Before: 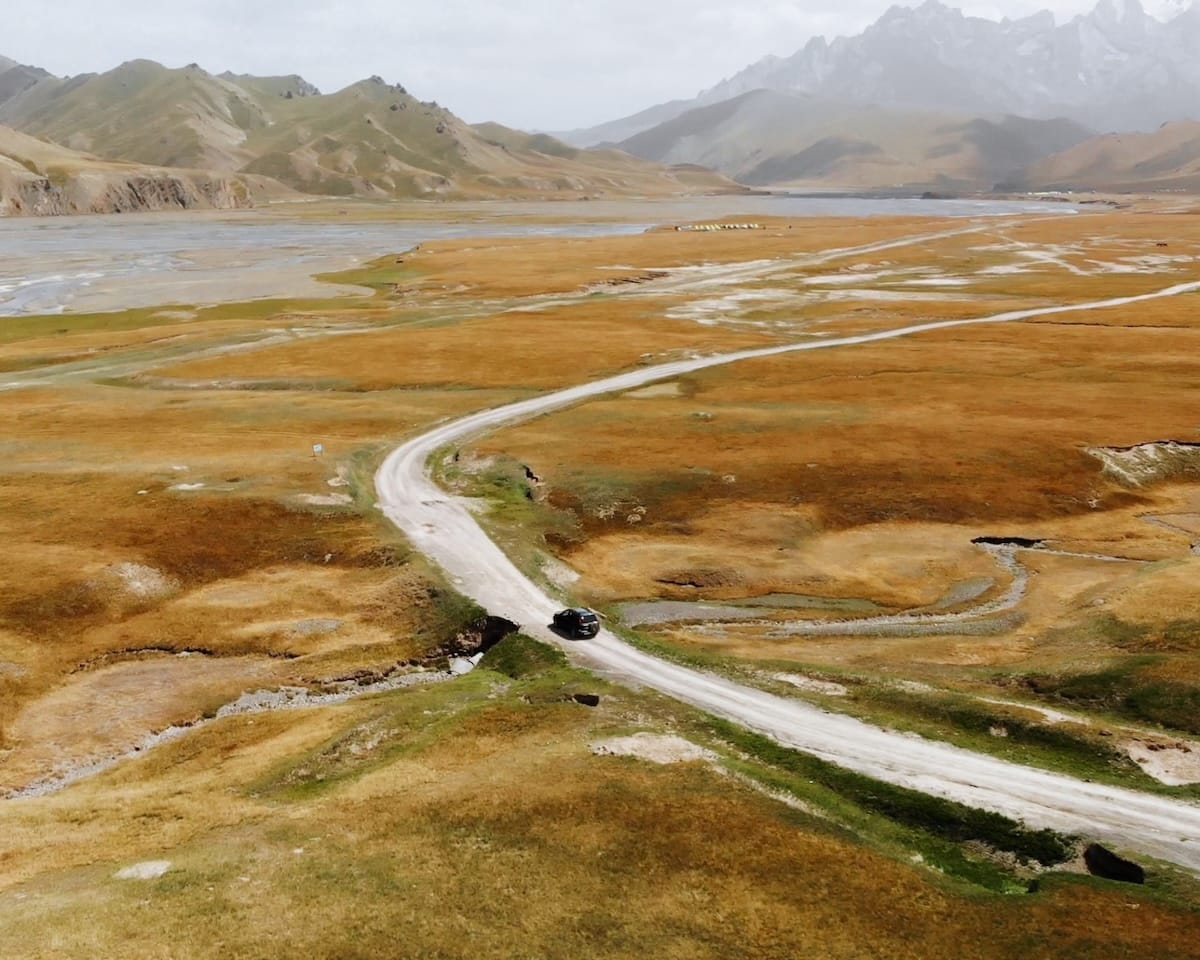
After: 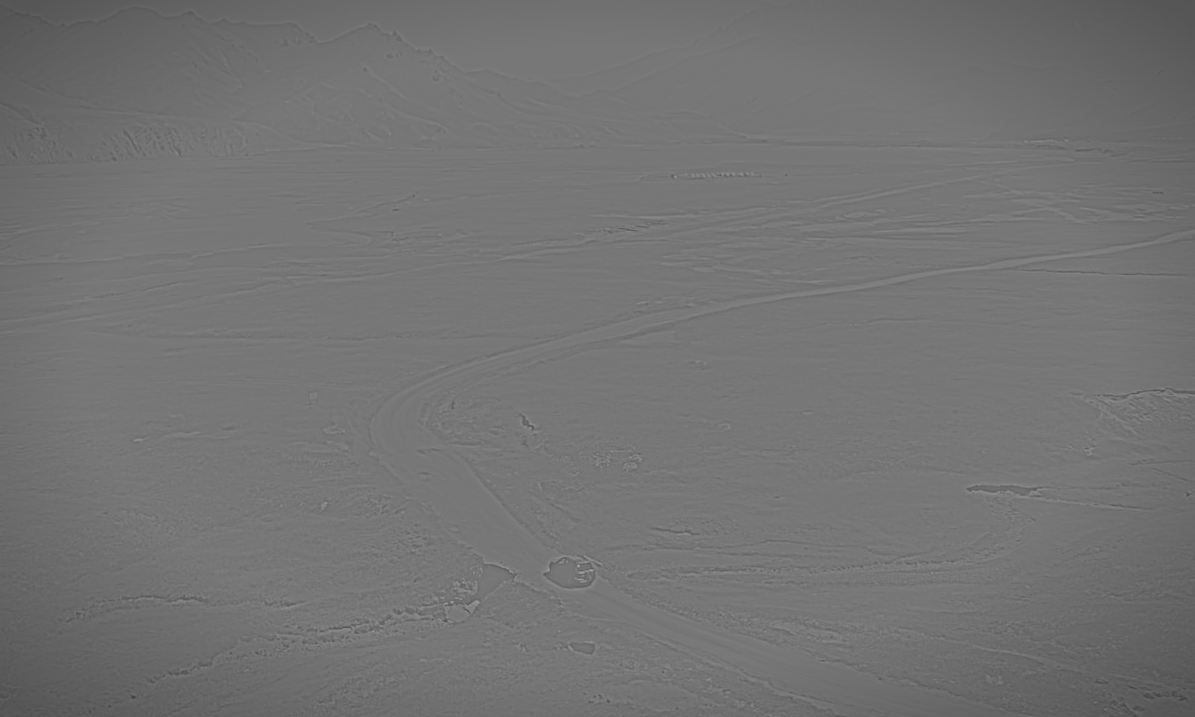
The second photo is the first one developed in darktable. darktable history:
highpass: sharpness 5.84%, contrast boost 8.44%
crop: left 0.387%, top 5.469%, bottom 19.809%
vignetting: fall-off start 87%, automatic ratio true
